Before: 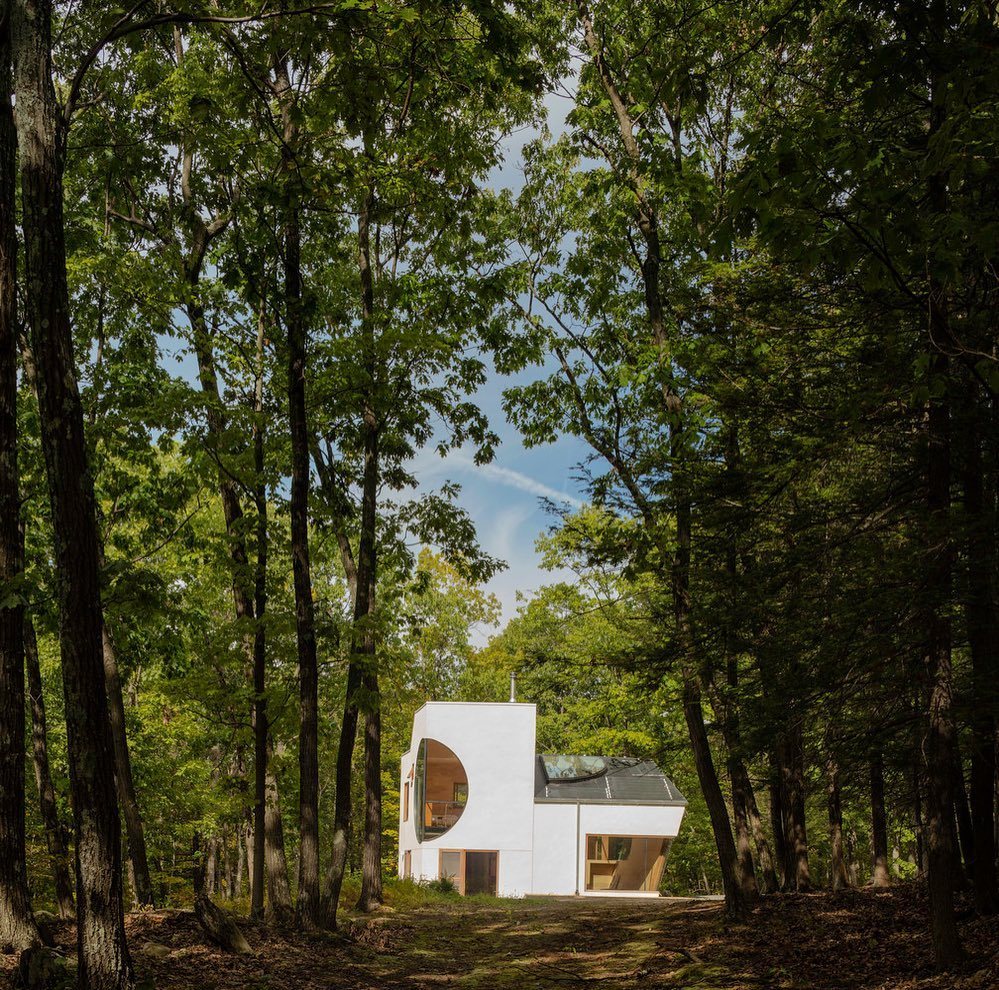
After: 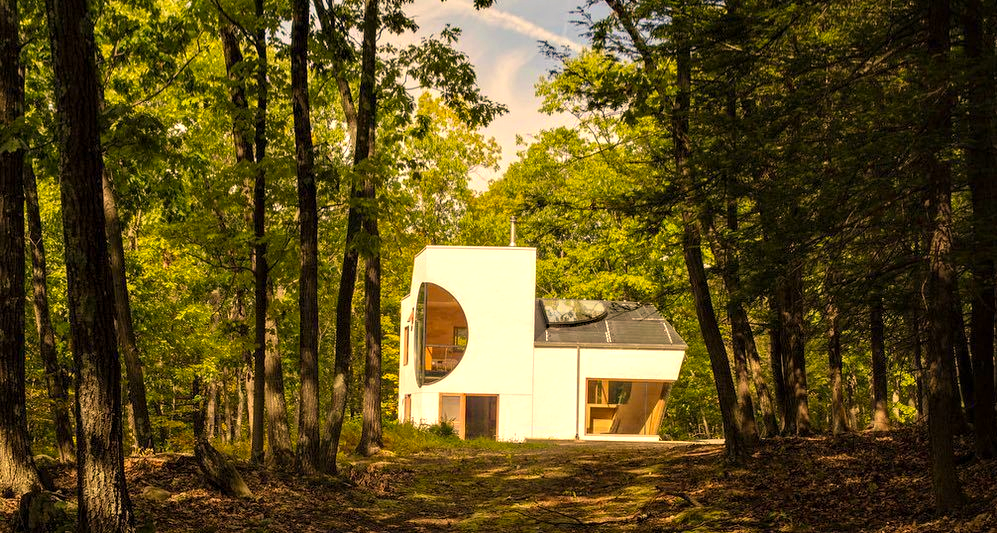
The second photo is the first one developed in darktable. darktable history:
crop and rotate: top 46.117%, right 0.125%
tone equalizer: smoothing diameter 24.86%, edges refinement/feathering 9.36, preserve details guided filter
exposure: black level correction 0, exposure 0.7 EV, compensate exposure bias true, compensate highlight preservation false
haze removal: adaptive false
base curve: preserve colors none
contrast equalizer: y [[0.6 ×6], [0.55 ×6], [0 ×6], [0 ×6], [0 ×6]], mix 0.16
color correction: highlights a* 14.86, highlights b* 32.05
